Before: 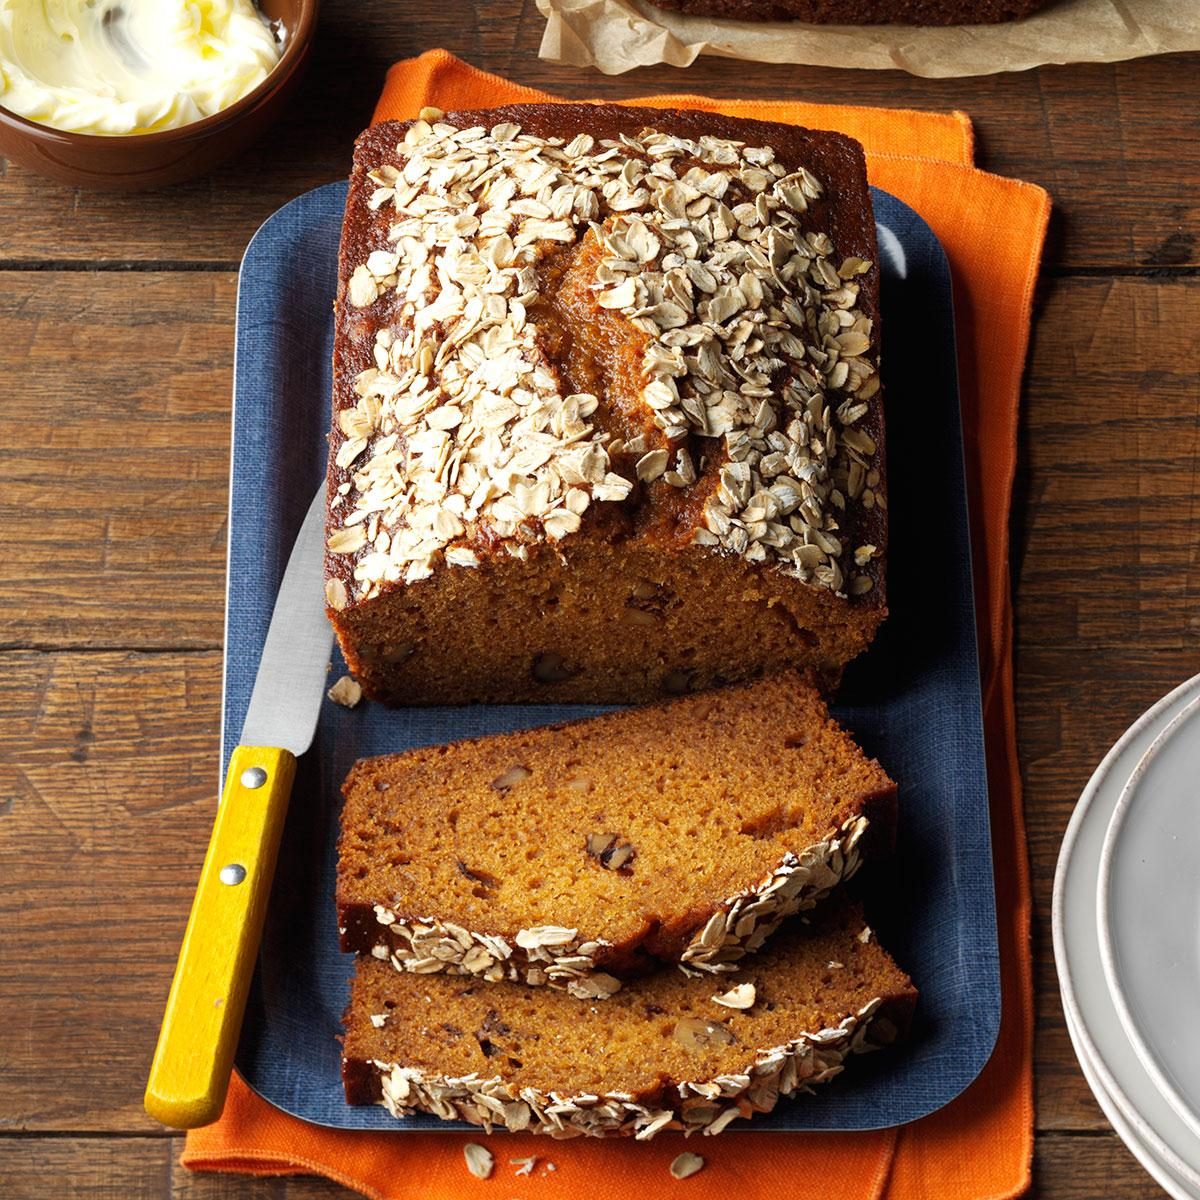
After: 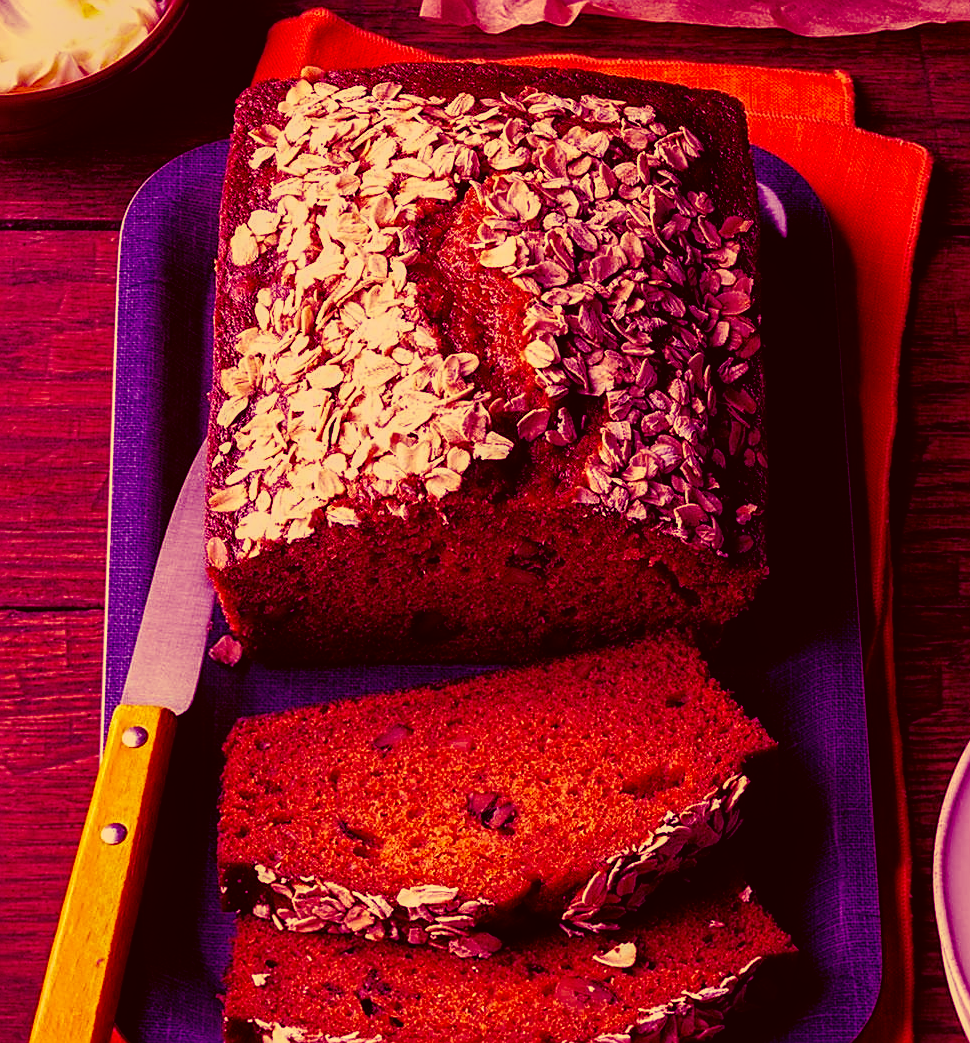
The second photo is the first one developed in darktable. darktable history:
color correction: highlights a* 10.12, highlights b* 39.04, shadows a* 14.62, shadows b* 3.37
crop: left 9.929%, top 3.475%, right 9.188%, bottom 9.529%
sharpen: on, module defaults
color balance: mode lift, gamma, gain (sRGB), lift [1, 1, 0.101, 1]
filmic rgb: black relative exposure -7.92 EV, white relative exposure 4.13 EV, threshold 3 EV, hardness 4.02, latitude 51.22%, contrast 1.013, shadows ↔ highlights balance 5.35%, color science v5 (2021), contrast in shadows safe, contrast in highlights safe, enable highlight reconstruction true
local contrast: detail 130%
